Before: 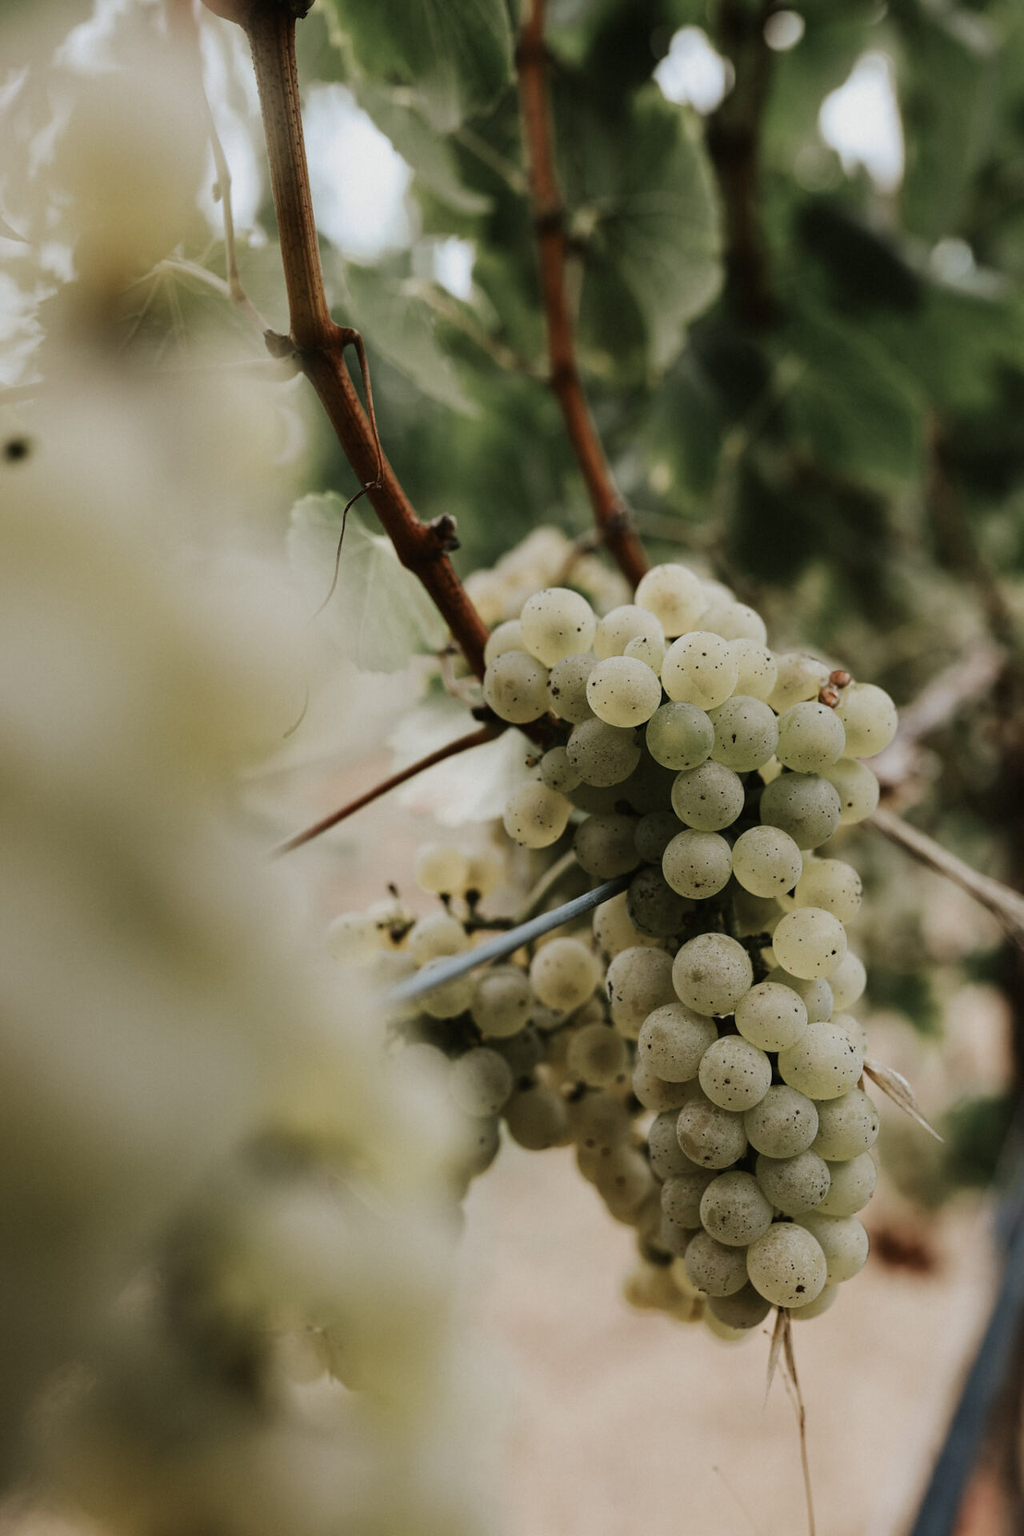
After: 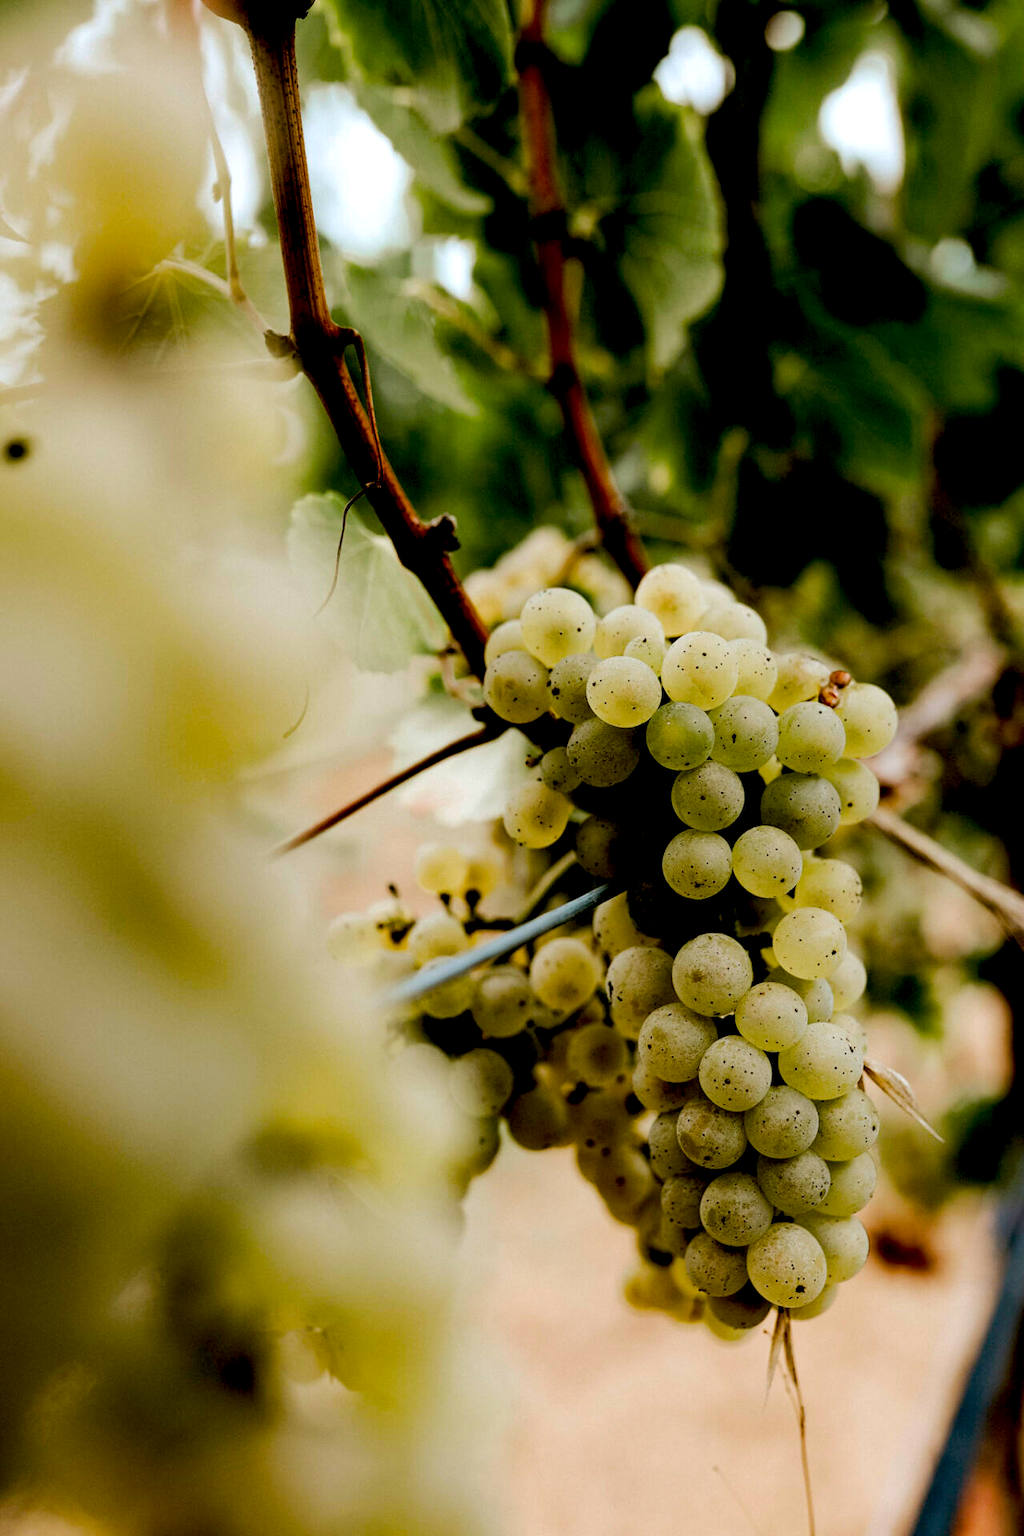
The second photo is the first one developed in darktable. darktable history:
color balance rgb: shadows lift › chroma 1.019%, shadows lift › hue 28.99°, perceptual saturation grading › global saturation 19.949%, perceptual brilliance grading › highlights 6.455%, perceptual brilliance grading › mid-tones 16.678%, perceptual brilliance grading › shadows -5.176%, global vibrance 30.503%
tone equalizer: on, module defaults
exposure: black level correction 0.027, exposure 0.18 EV, compensate exposure bias true, compensate highlight preservation false
